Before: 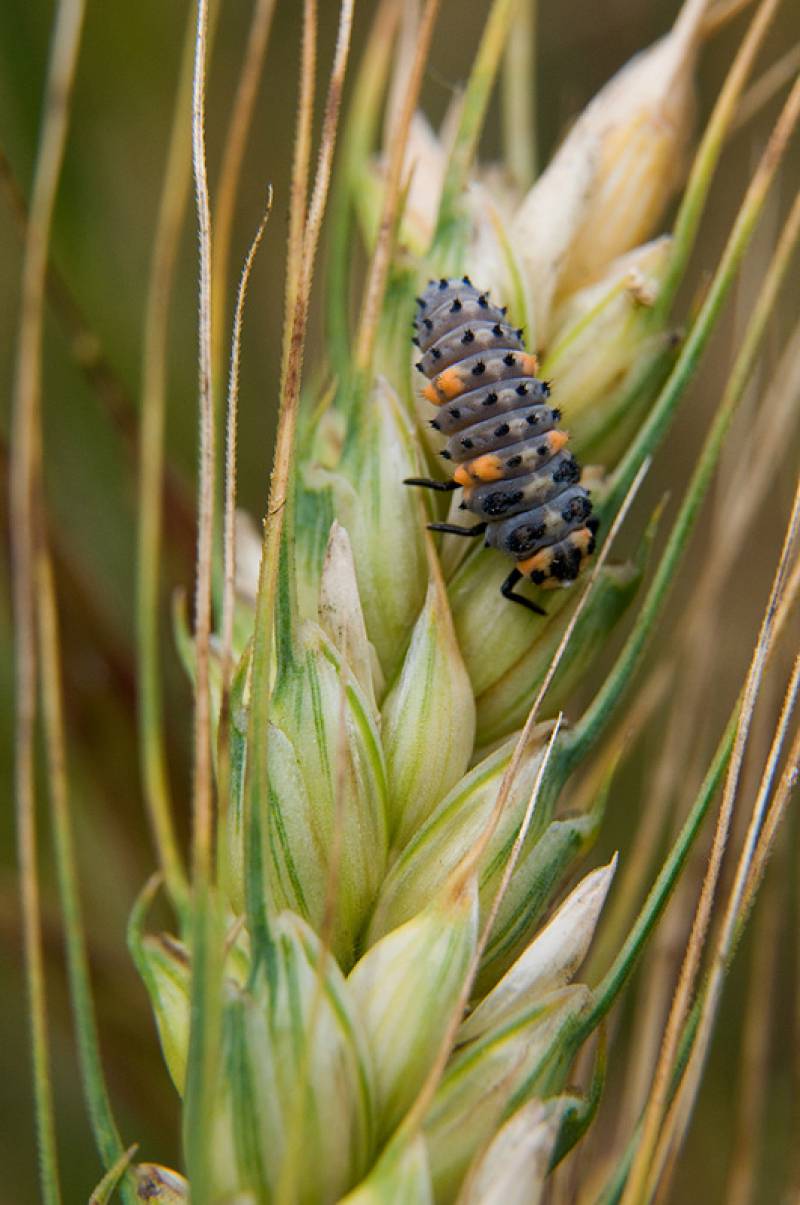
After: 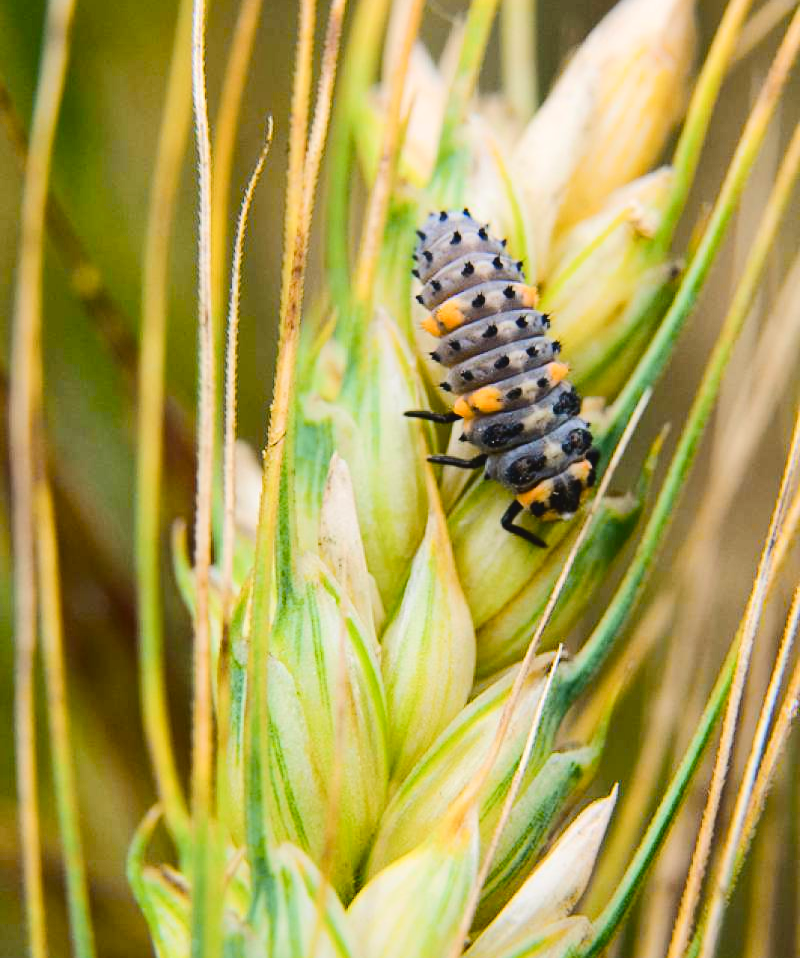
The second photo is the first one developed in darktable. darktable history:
tone curve: curves: ch0 [(0, 0.011) (0.104, 0.085) (0.236, 0.234) (0.398, 0.507) (0.472, 0.62) (0.641, 0.773) (0.835, 0.883) (1, 0.961)]; ch1 [(0, 0) (0.353, 0.344) (0.43, 0.401) (0.479, 0.476) (0.502, 0.504) (0.54, 0.542) (0.602, 0.613) (0.638, 0.668) (0.693, 0.727) (1, 1)]; ch2 [(0, 0) (0.34, 0.314) (0.434, 0.43) (0.5, 0.506) (0.528, 0.534) (0.55, 0.567) (0.595, 0.613) (0.644, 0.729) (1, 1)], color space Lab, independent channels, preserve colors none
color balance rgb: global offset › luminance 0.481%, perceptual saturation grading › global saturation -9.774%, perceptual saturation grading › highlights -26.691%, perceptual saturation grading › shadows 21.442%, perceptual brilliance grading › global brilliance 11.803%, global vibrance 20%
crop and rotate: top 5.656%, bottom 14.799%
